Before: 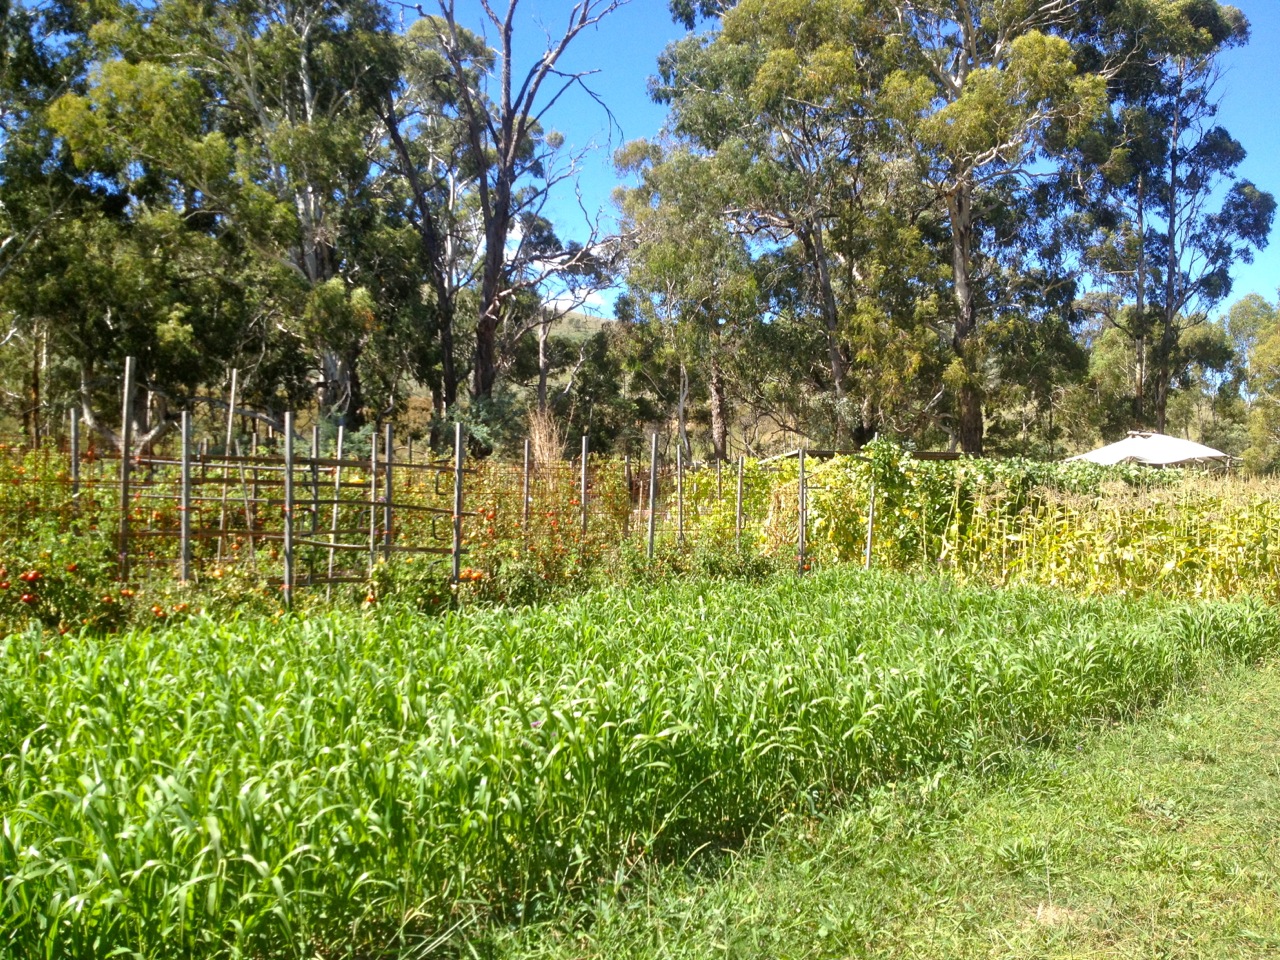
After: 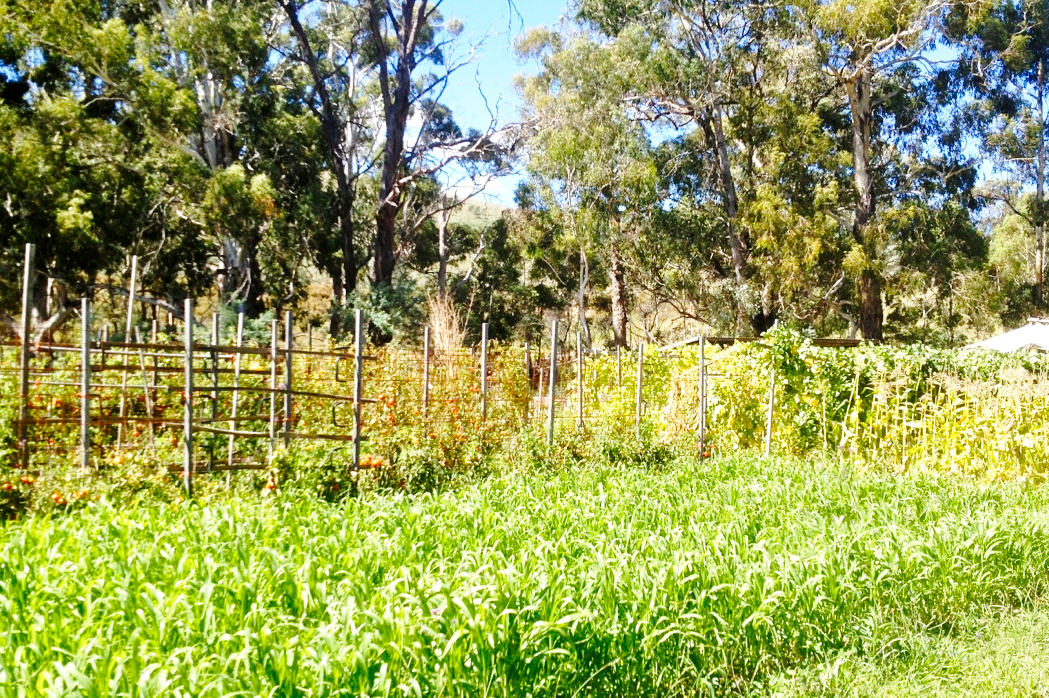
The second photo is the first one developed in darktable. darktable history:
crop: left 7.856%, top 11.836%, right 10.12%, bottom 15.387%
base curve: curves: ch0 [(0, 0) (0.028, 0.03) (0.121, 0.232) (0.46, 0.748) (0.859, 0.968) (1, 1)], preserve colors none
